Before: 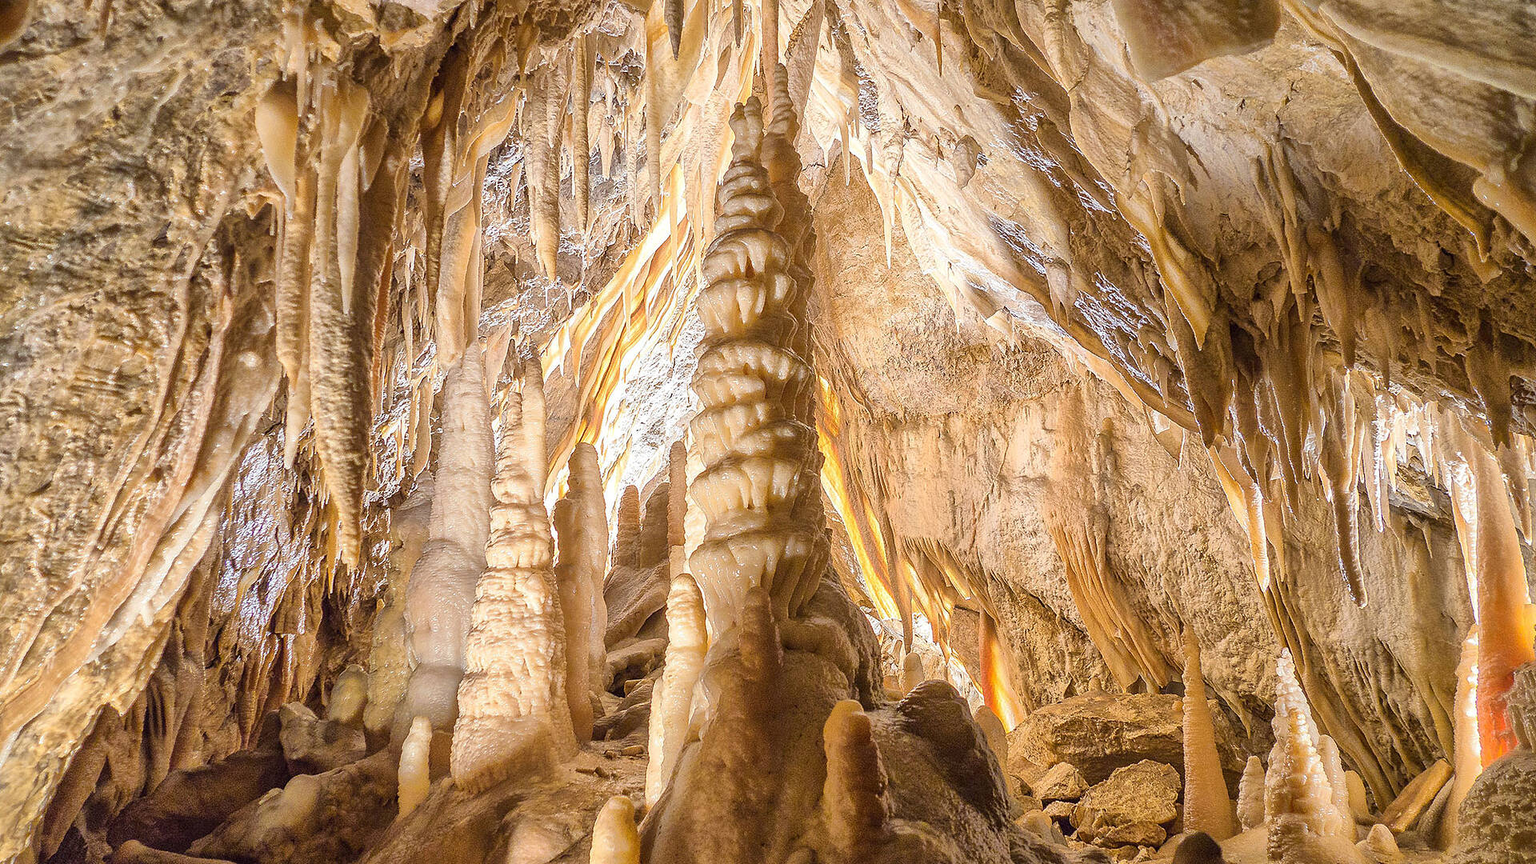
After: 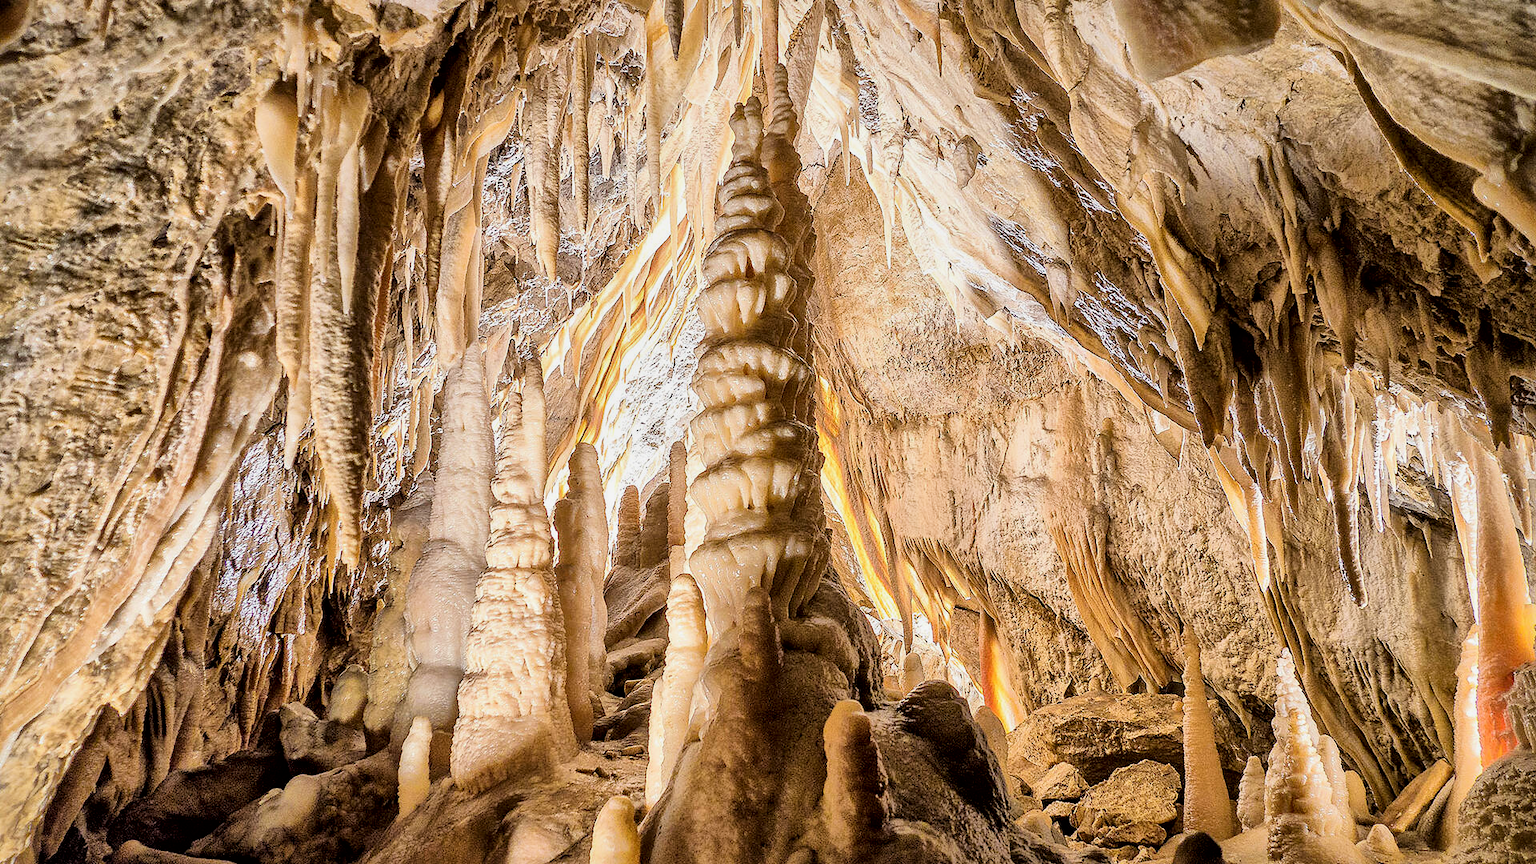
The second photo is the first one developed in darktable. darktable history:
local contrast: mode bilateral grid, contrast 25, coarseness 59, detail 150%, midtone range 0.2
filmic rgb: black relative exposure -5.03 EV, white relative exposure 3.95 EV, threshold 5.95 EV, hardness 2.89, contrast 1.297, enable highlight reconstruction true
